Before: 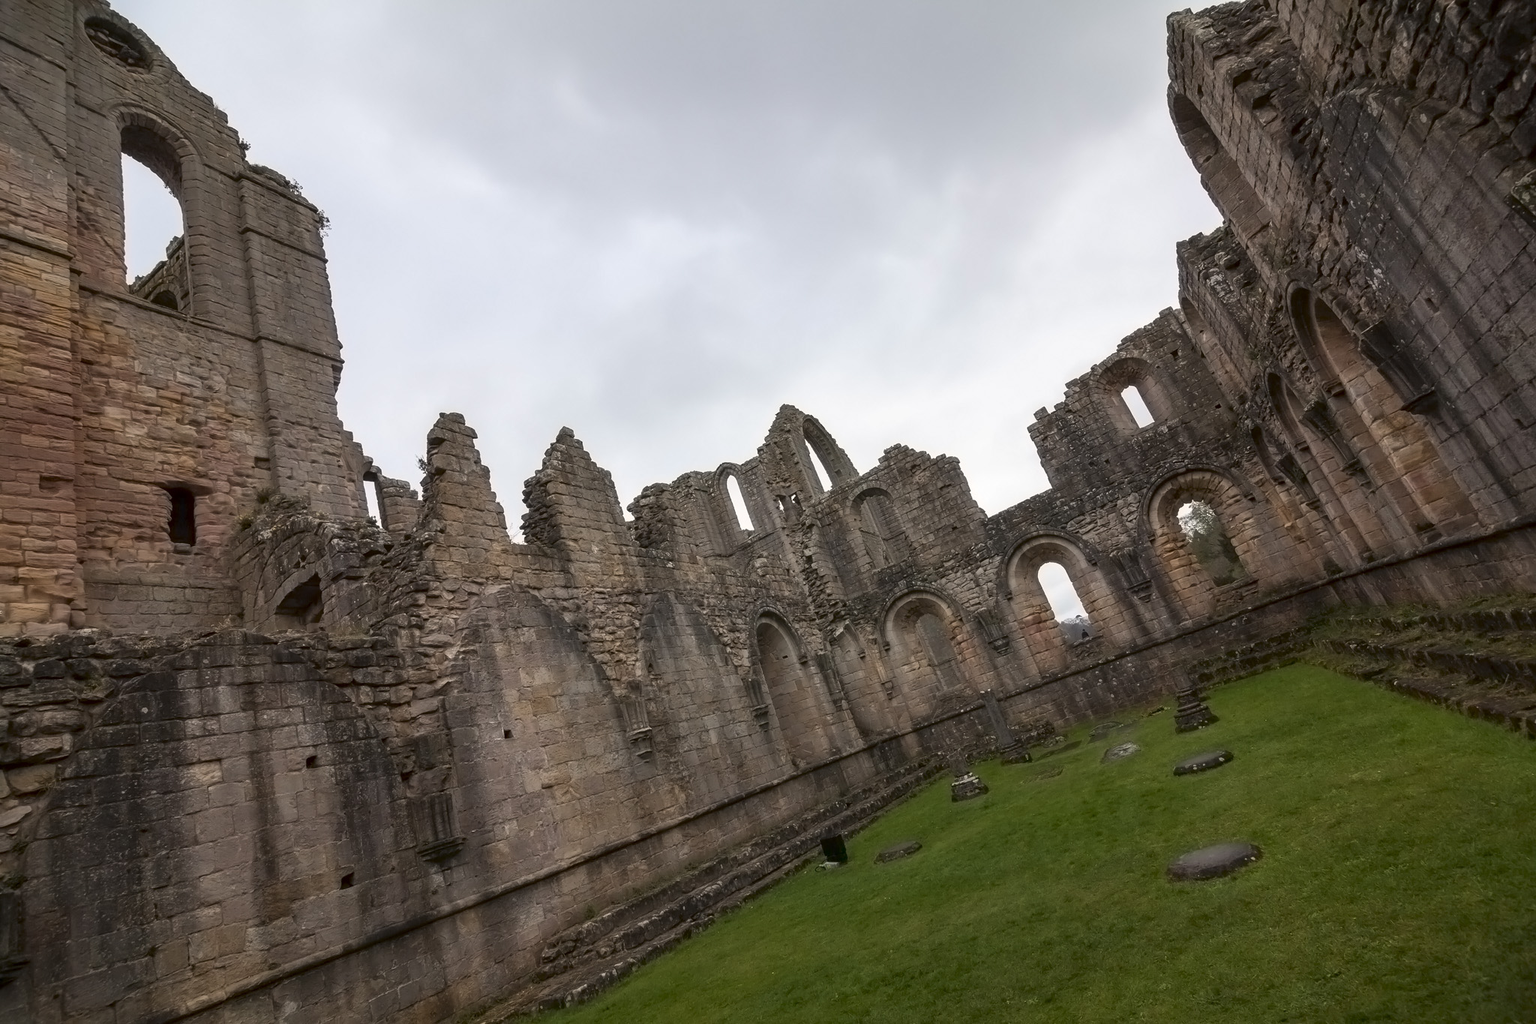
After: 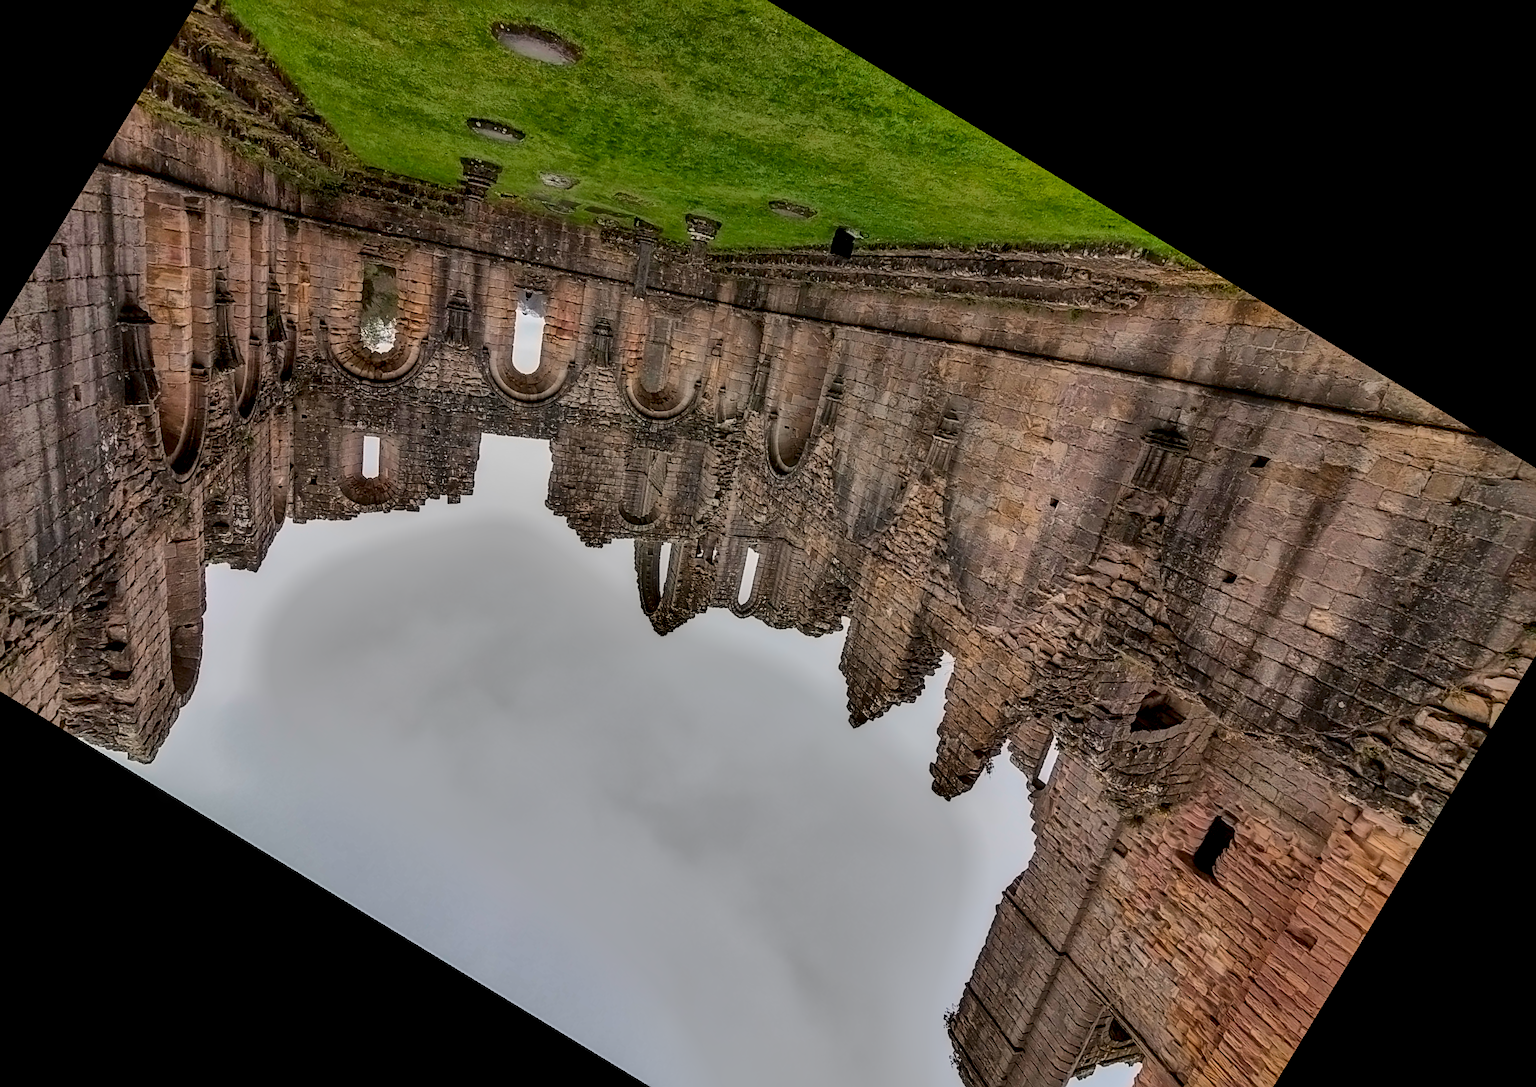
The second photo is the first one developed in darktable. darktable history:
local contrast: detail 150%
crop and rotate: angle 148.68°, left 9.111%, top 15.603%, right 4.588%, bottom 17.041%
exposure: black level correction 0.001, exposure 1.116 EV, compensate highlight preservation false
shadows and highlights: soften with gaussian
global tonemap: drago (1, 100), detail 1
sharpen: on, module defaults
